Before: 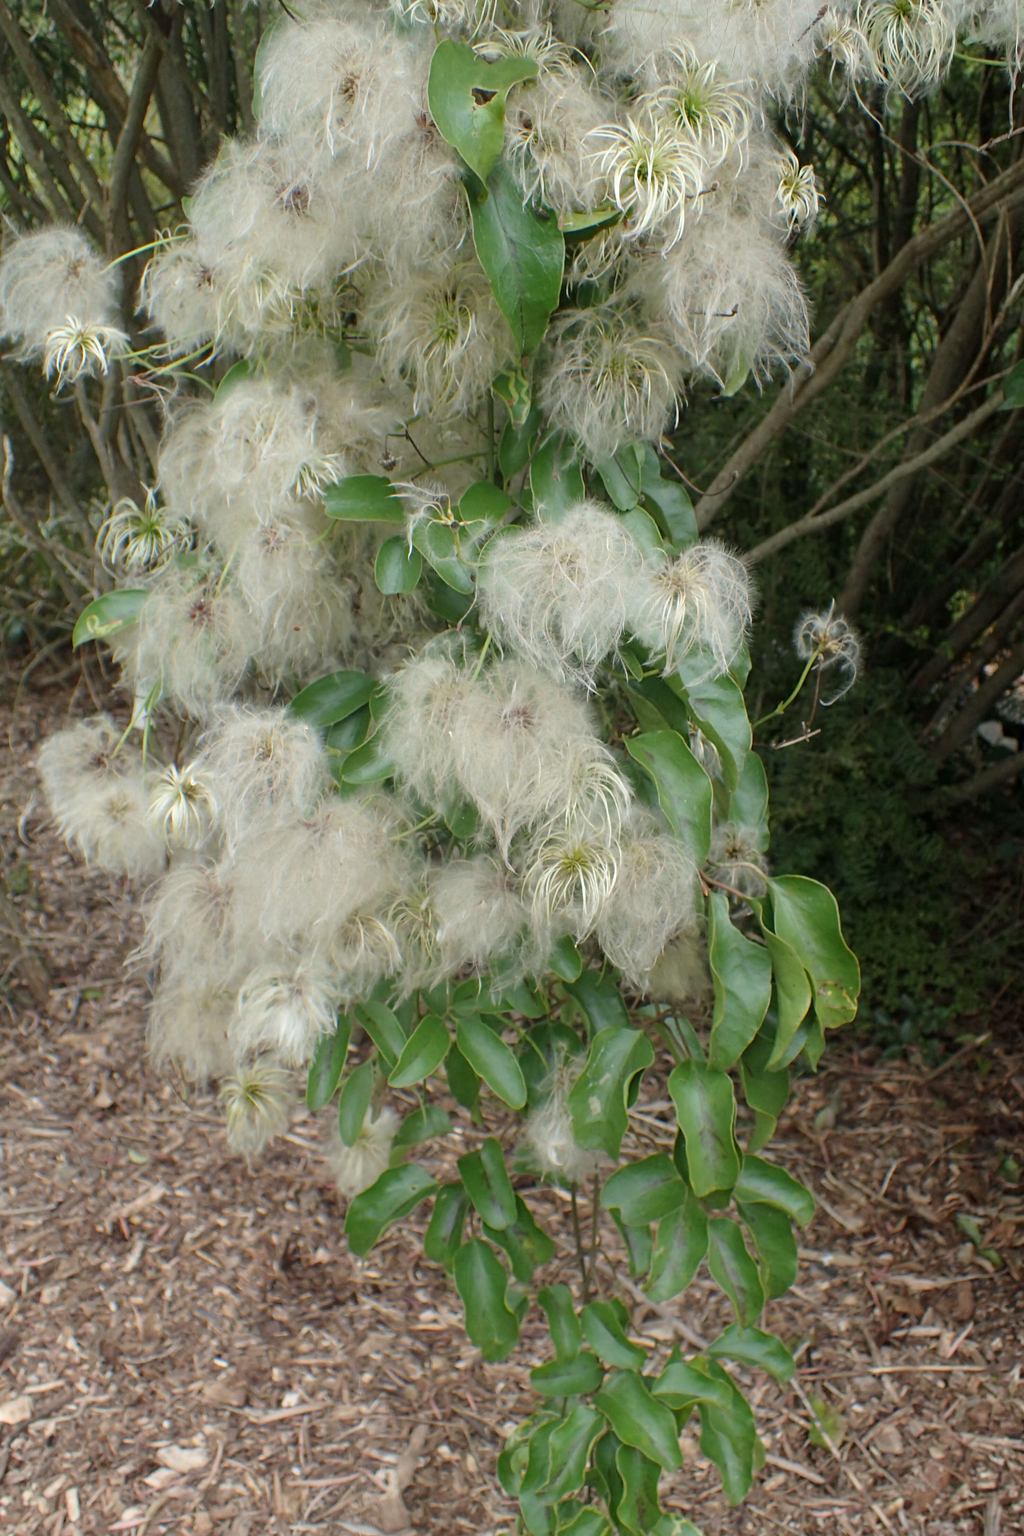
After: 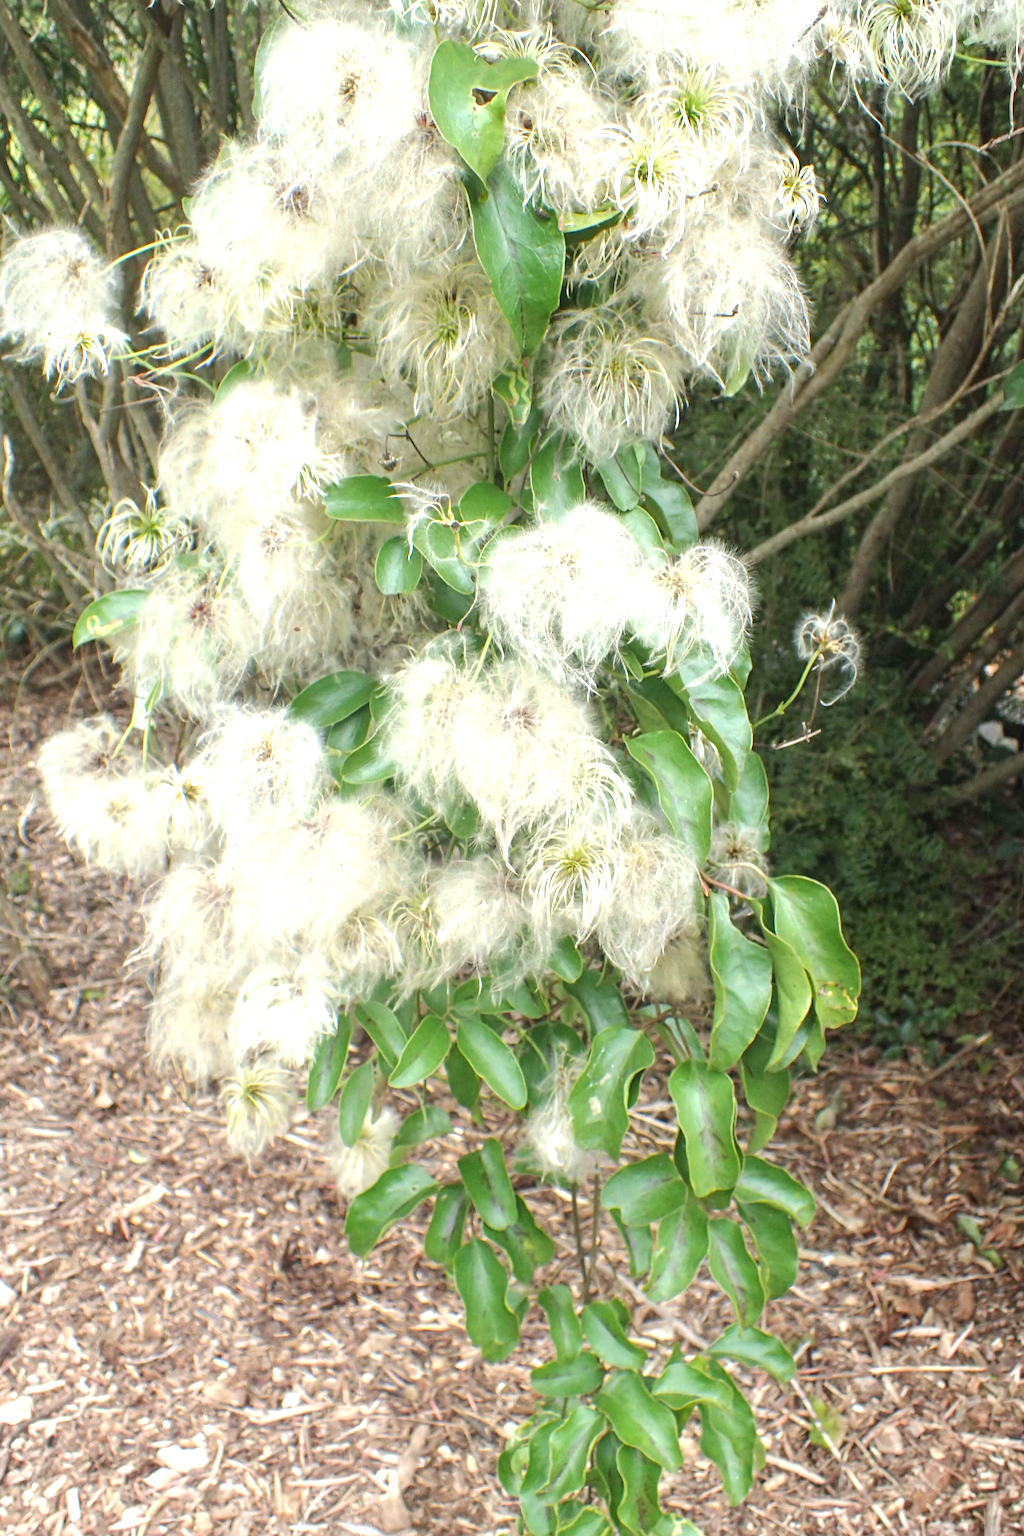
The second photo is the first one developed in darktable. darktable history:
exposure: black level correction 0, exposure 1.2 EV, compensate highlight preservation false
tone equalizer: edges refinement/feathering 500, mask exposure compensation -1.57 EV, preserve details no
local contrast: detail 110%
